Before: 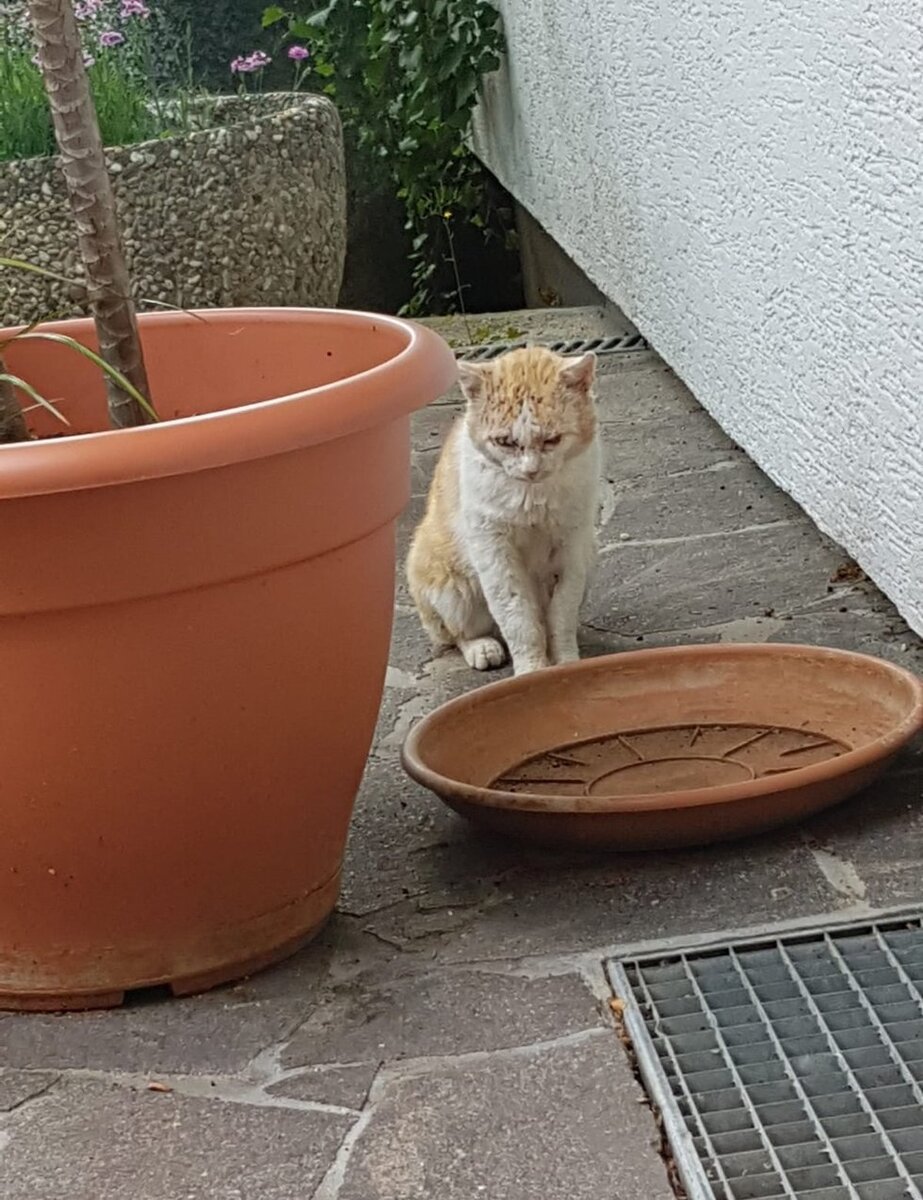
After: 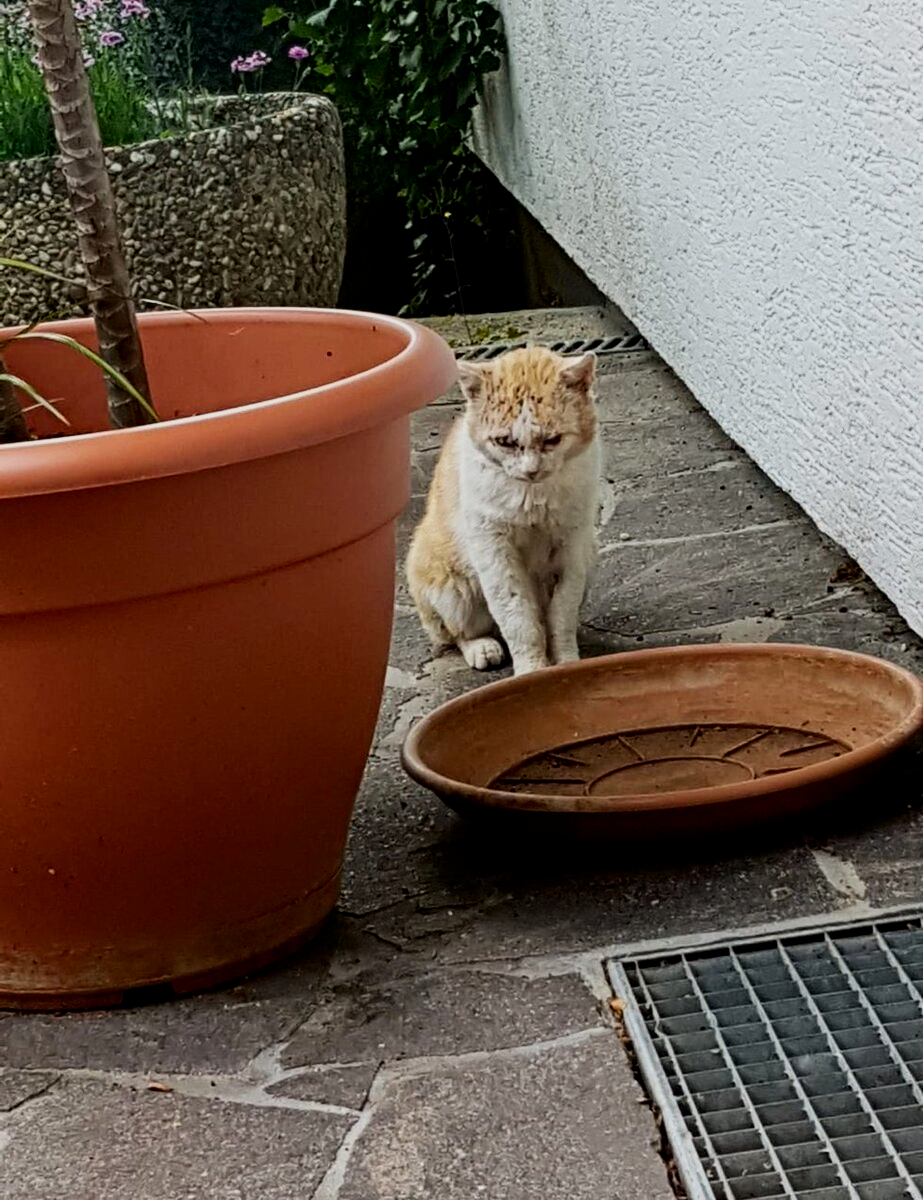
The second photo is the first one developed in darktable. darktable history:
filmic rgb: black relative exposure -5.05 EV, white relative exposure 3.98 EV, threshold 5.98 EV, hardness 2.88, contrast 1.189, highlights saturation mix -29.56%, enable highlight reconstruction true
contrast brightness saturation: contrast 0.186, brightness -0.104, saturation 0.206
